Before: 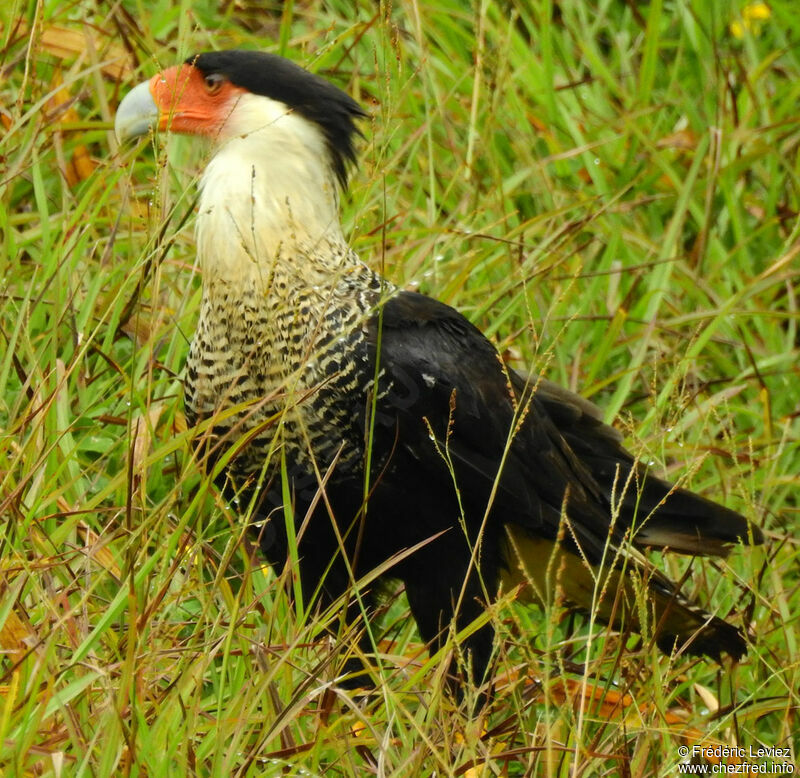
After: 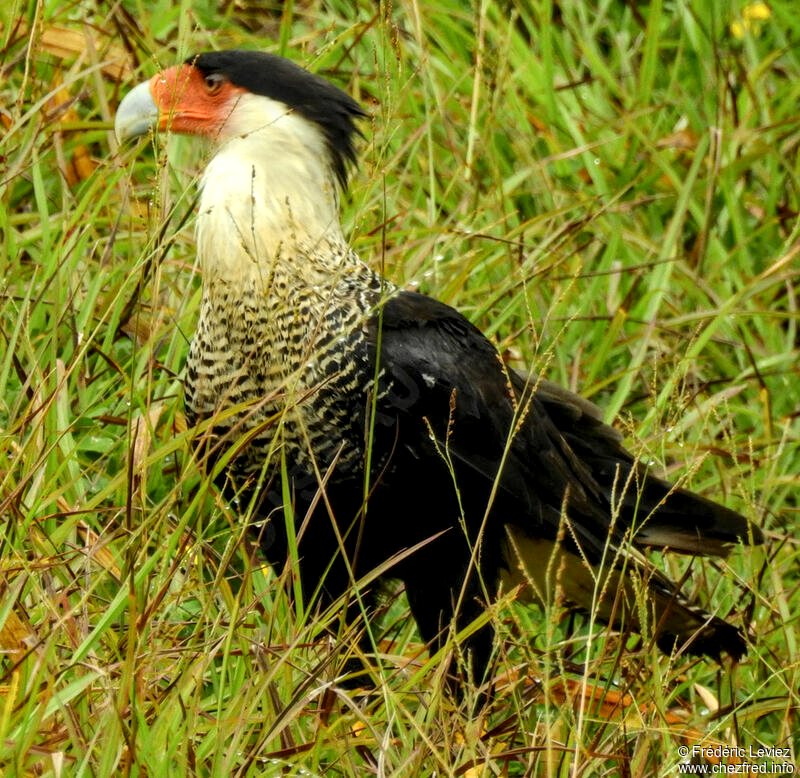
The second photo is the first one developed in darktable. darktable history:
local contrast: highlights 42%, shadows 59%, detail 138%, midtone range 0.508
